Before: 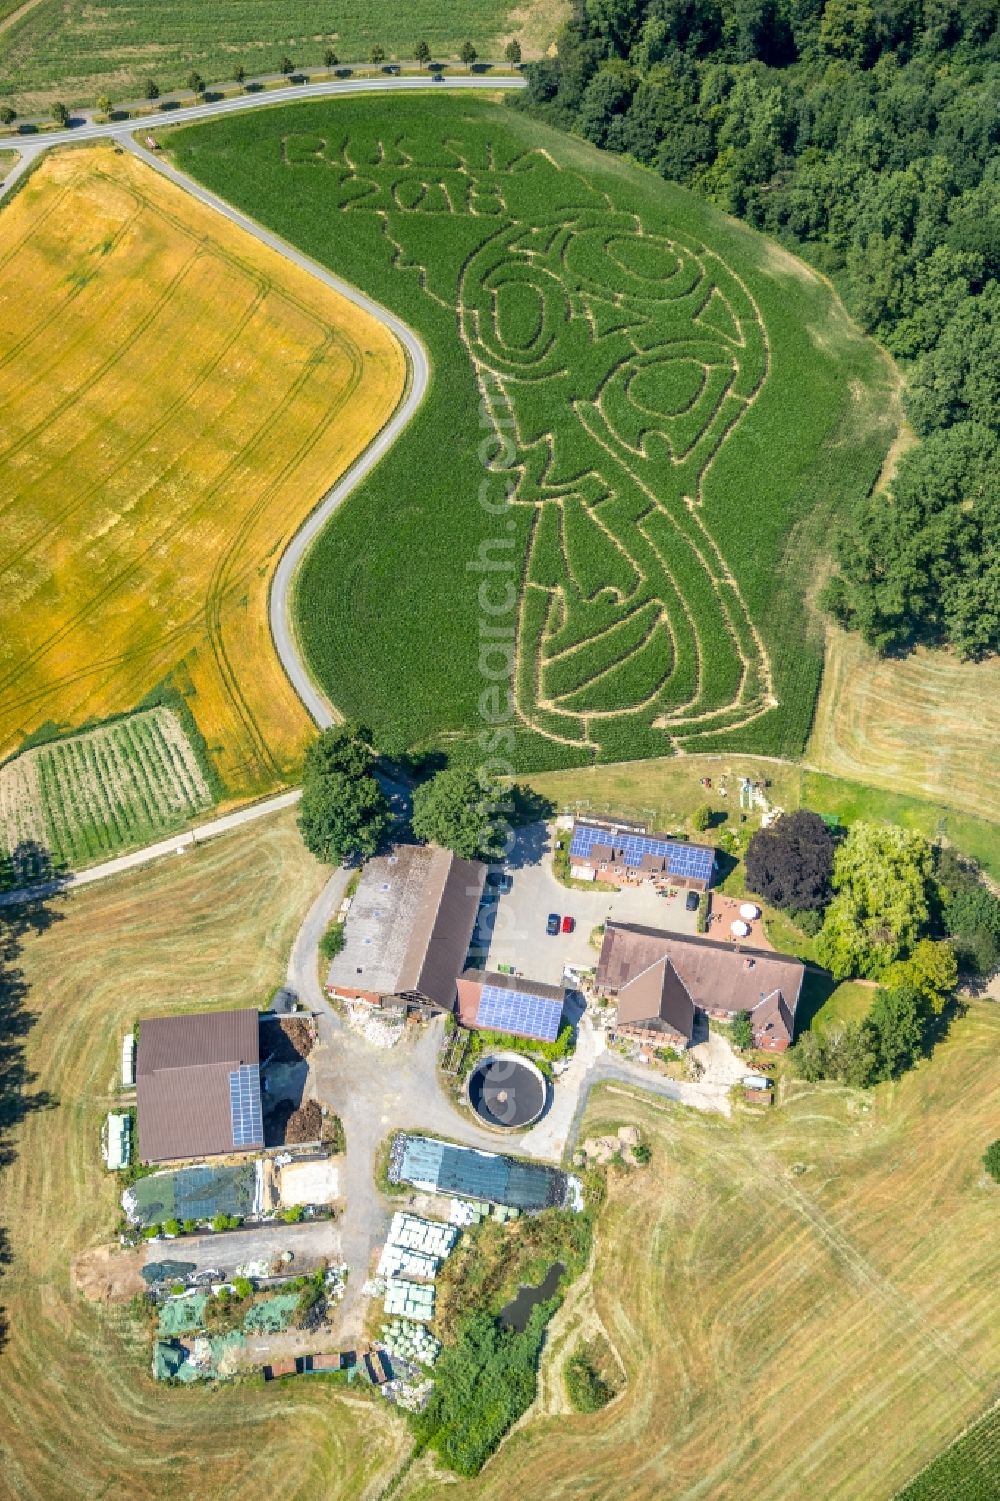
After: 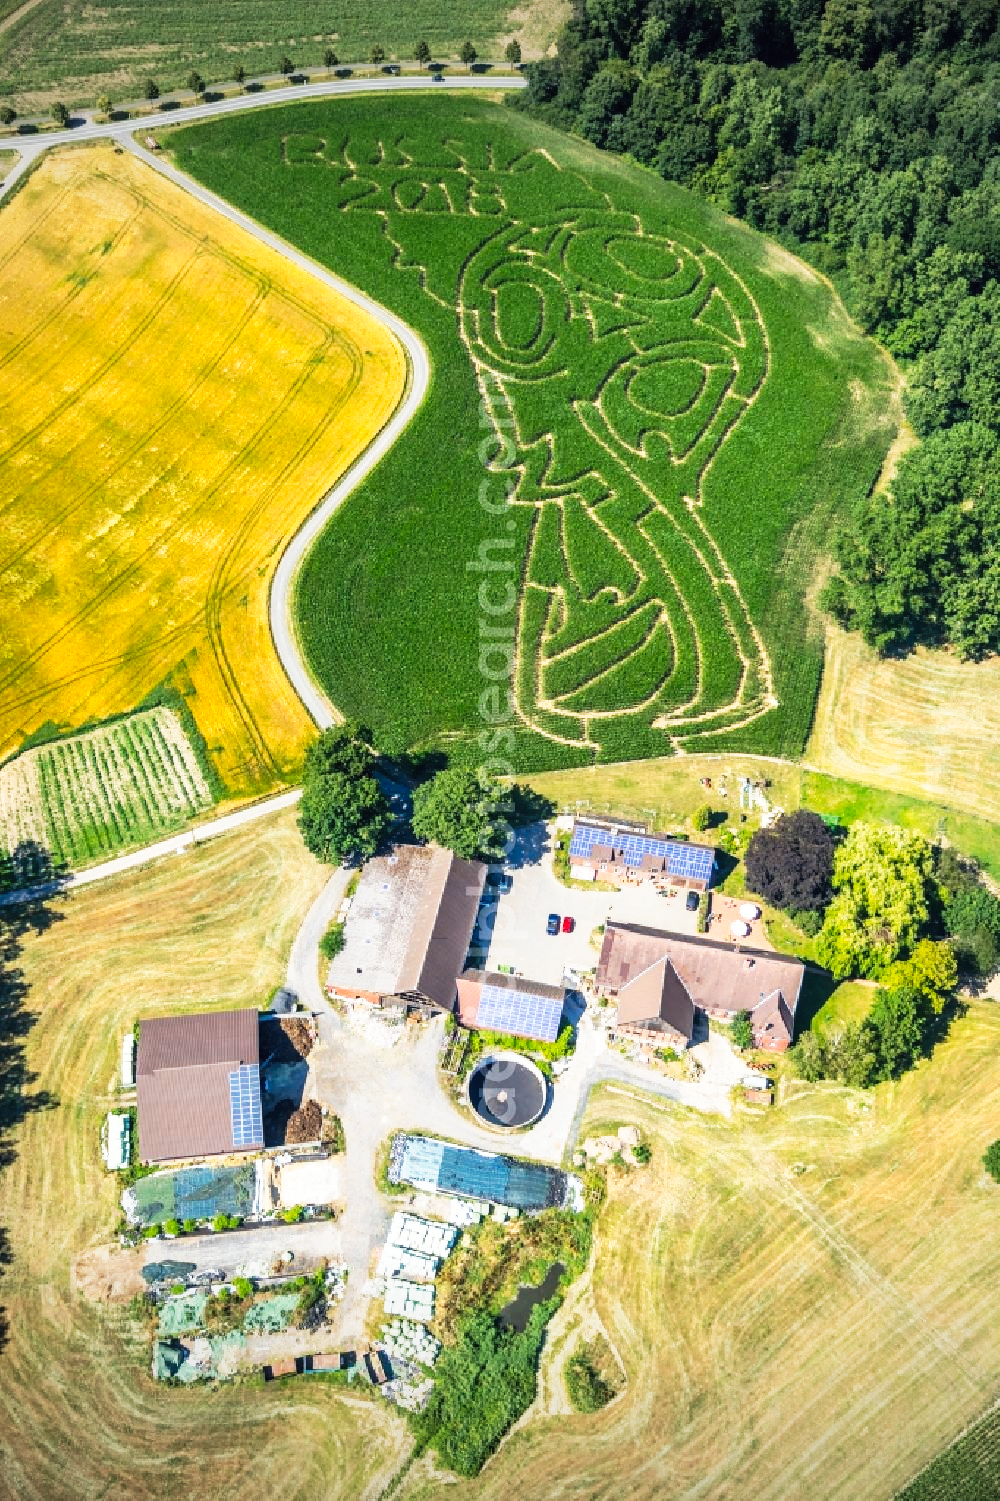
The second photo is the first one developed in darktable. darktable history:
tone curve: curves: ch0 [(0, 0.013) (0.198, 0.175) (0.512, 0.582) (0.625, 0.754) (0.81, 0.934) (1, 1)], preserve colors none
vignetting: fall-off start 85.4%, fall-off radius 80.42%, width/height ratio 1.214
